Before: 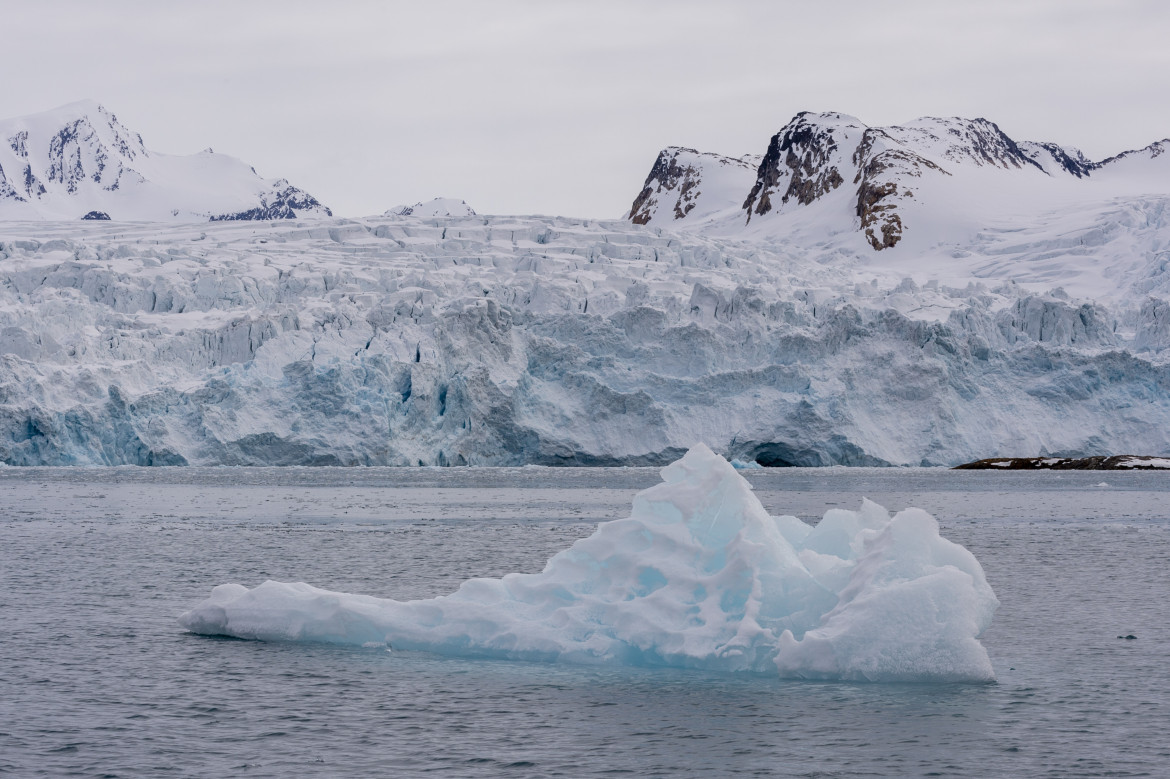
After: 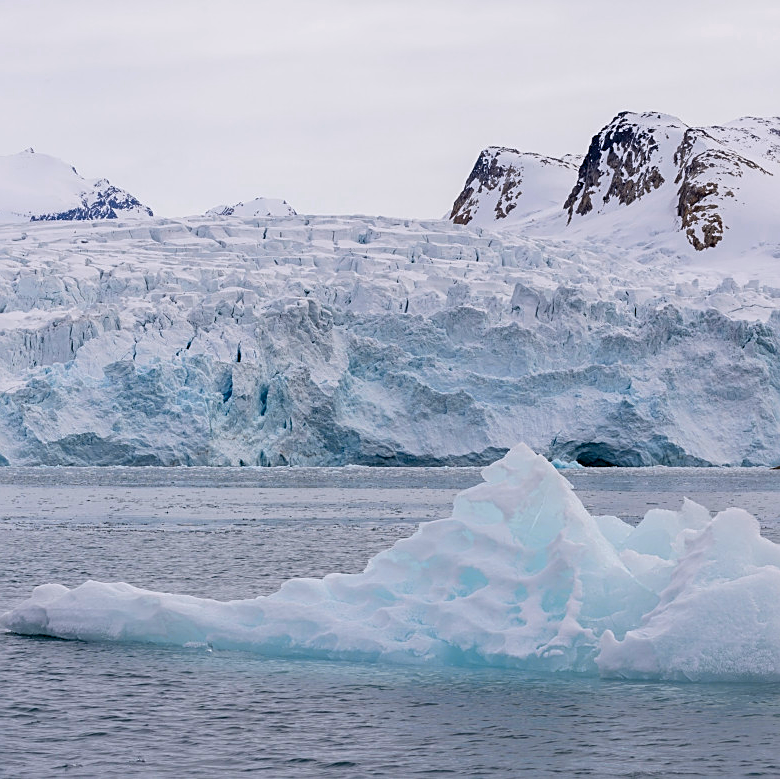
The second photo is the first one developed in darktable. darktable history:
sharpen: on, module defaults
levels: levels [0, 0.476, 0.951]
color zones: curves: ch0 [(0.099, 0.624) (0.257, 0.596) (0.384, 0.376) (0.529, 0.492) (0.697, 0.564) (0.768, 0.532) (0.908, 0.644)]; ch1 [(0.112, 0.564) (0.254, 0.612) (0.432, 0.676) (0.592, 0.456) (0.743, 0.684) (0.888, 0.536)]; ch2 [(0.25, 0.5) (0.469, 0.36) (0.75, 0.5)]
crop: left 15.363%, right 17.902%
